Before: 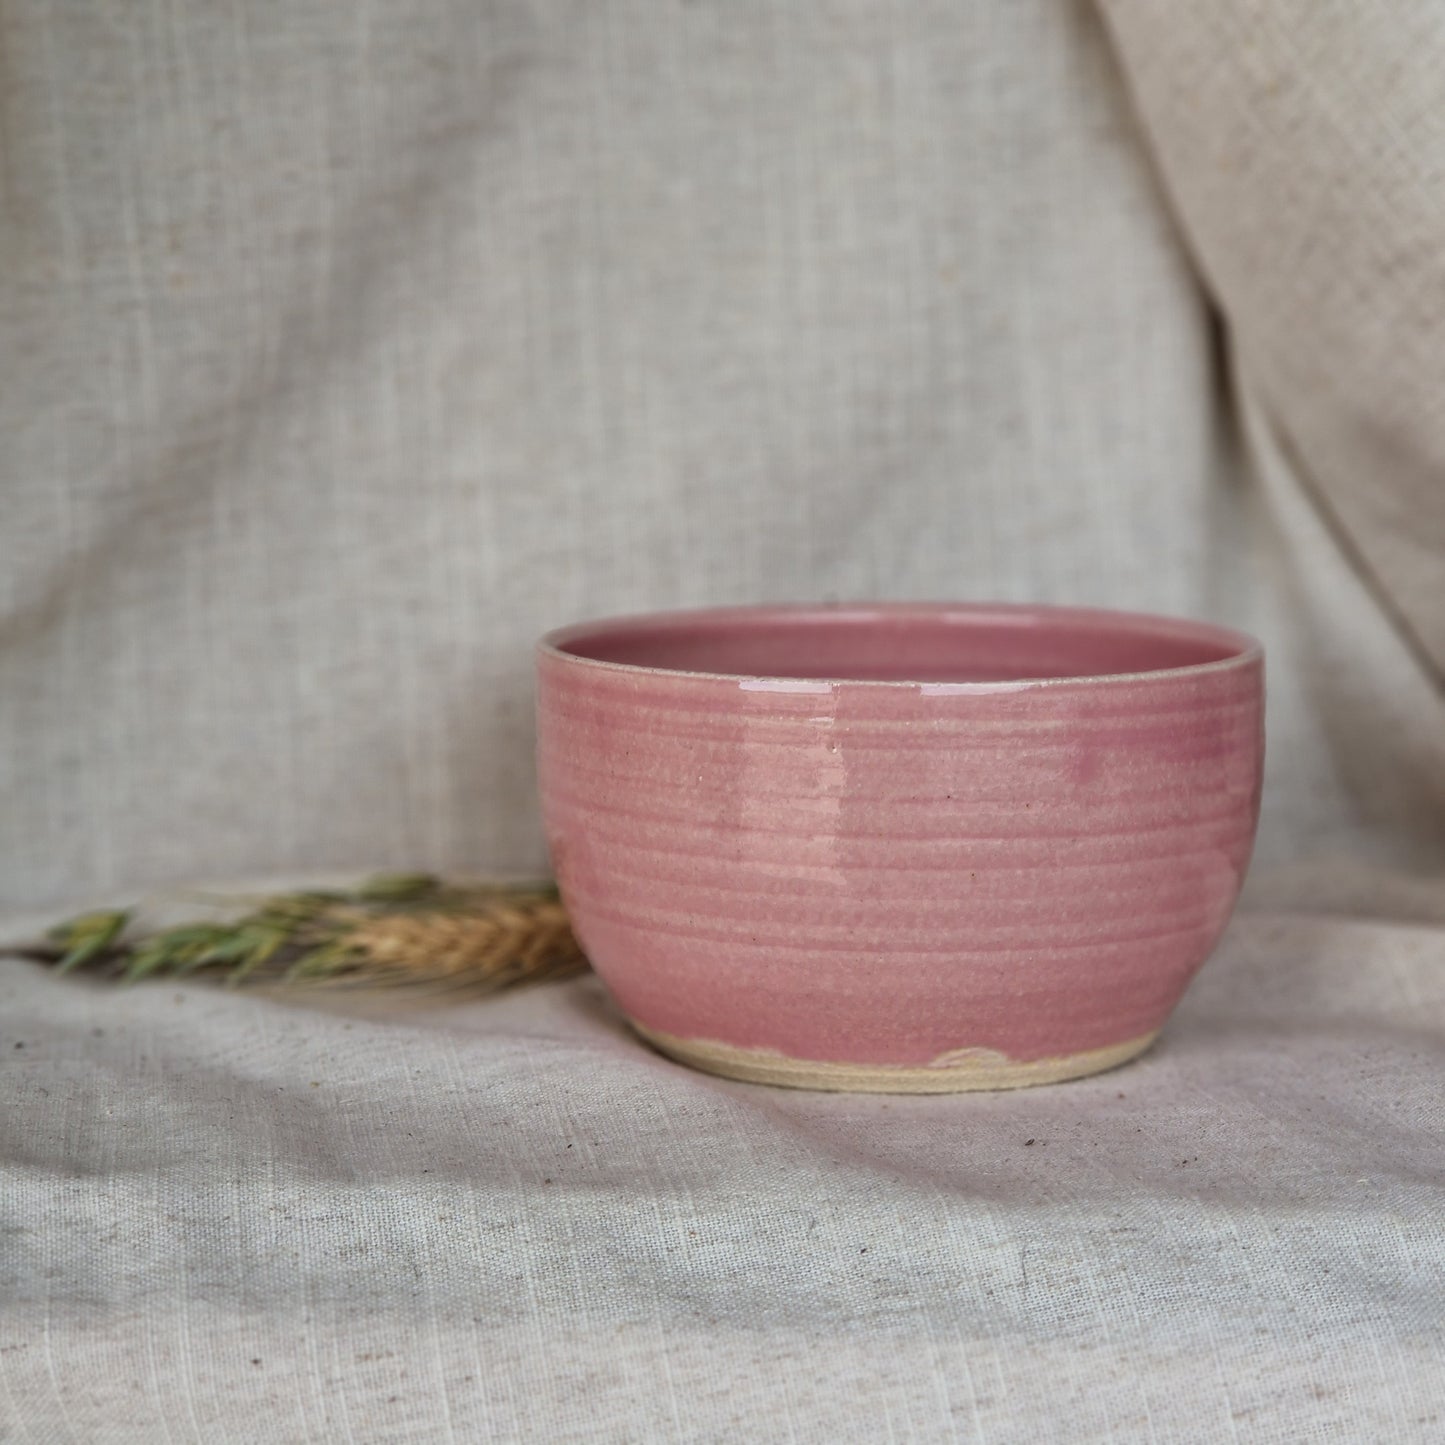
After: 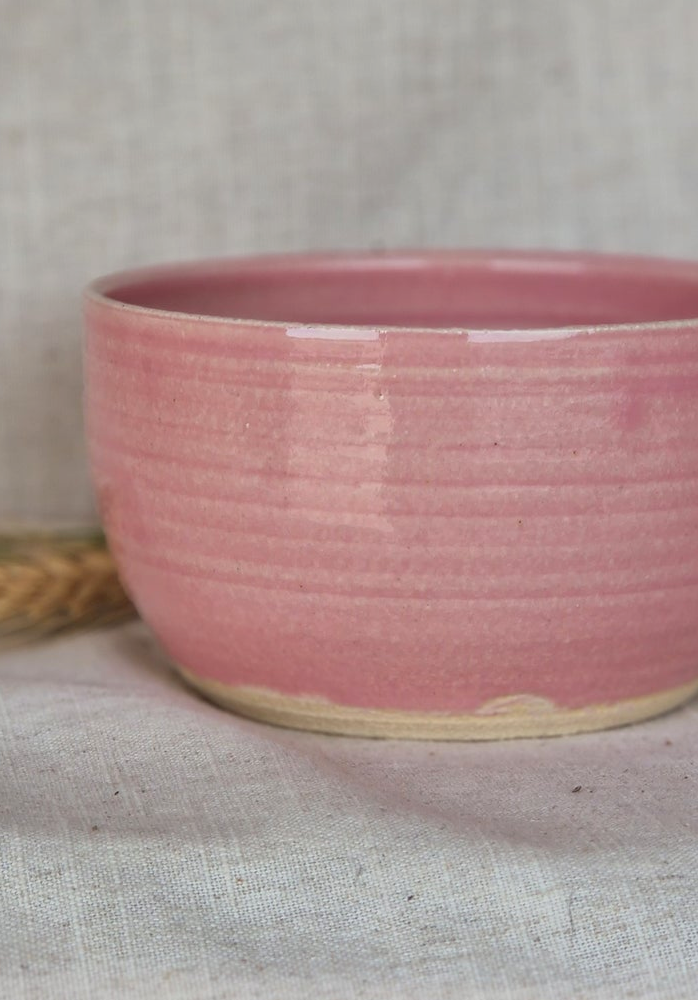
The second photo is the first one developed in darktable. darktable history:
contrast brightness saturation: contrast -0.099, brightness 0.055, saturation 0.082
crop: left 31.374%, top 24.47%, right 20.291%, bottom 6.265%
